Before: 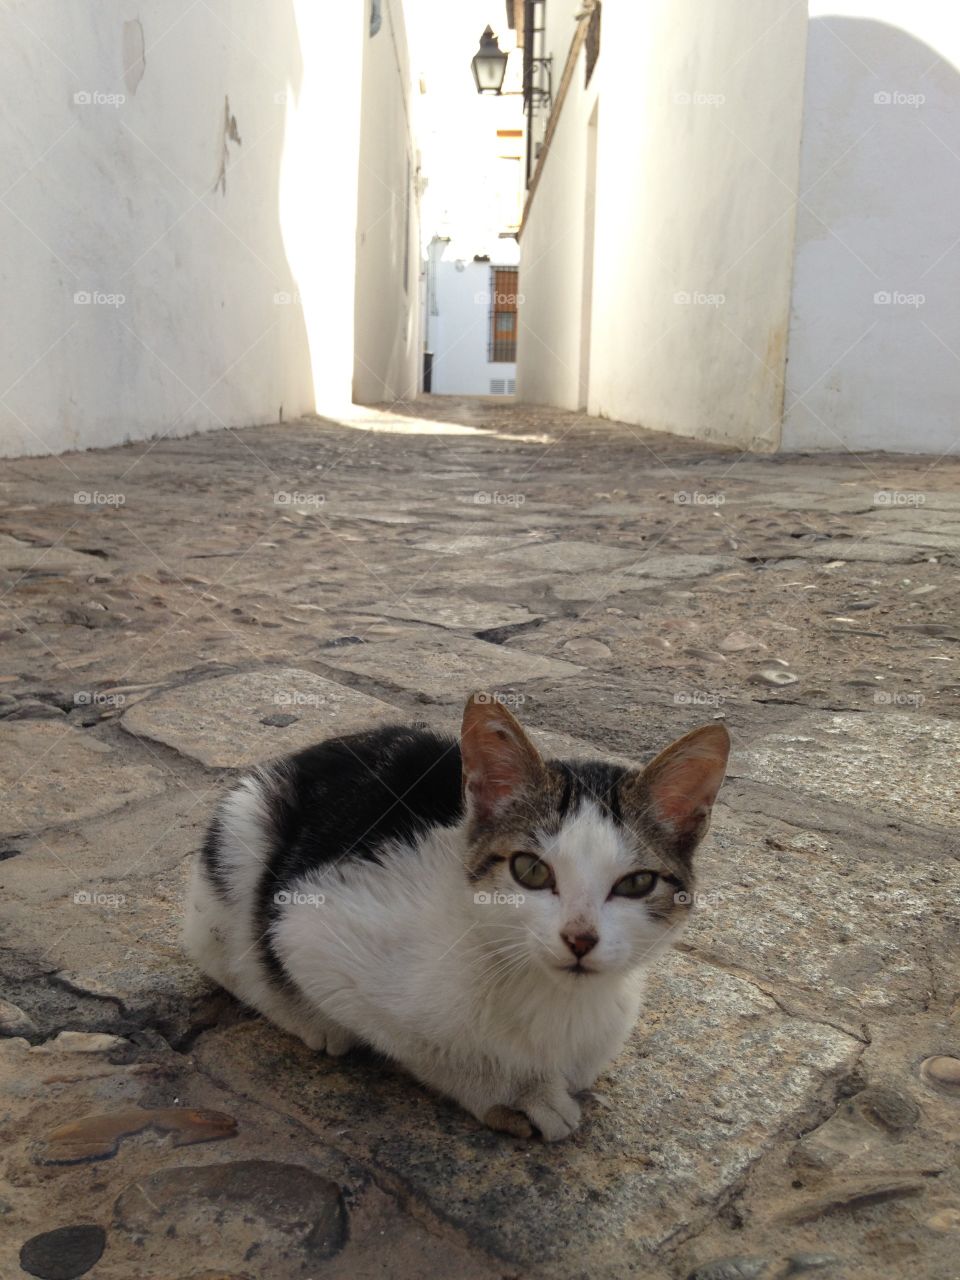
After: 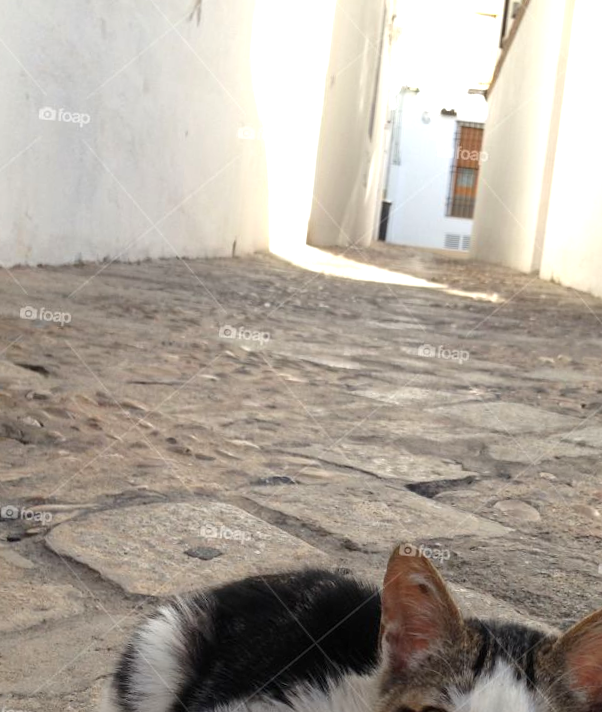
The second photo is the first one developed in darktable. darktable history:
exposure: black level correction 0.001, exposure 0.498 EV, compensate exposure bias true, compensate highlight preservation false
crop and rotate: angle -5.42°, left 1.988%, top 6.963%, right 27.675%, bottom 30.58%
levels: mode automatic
